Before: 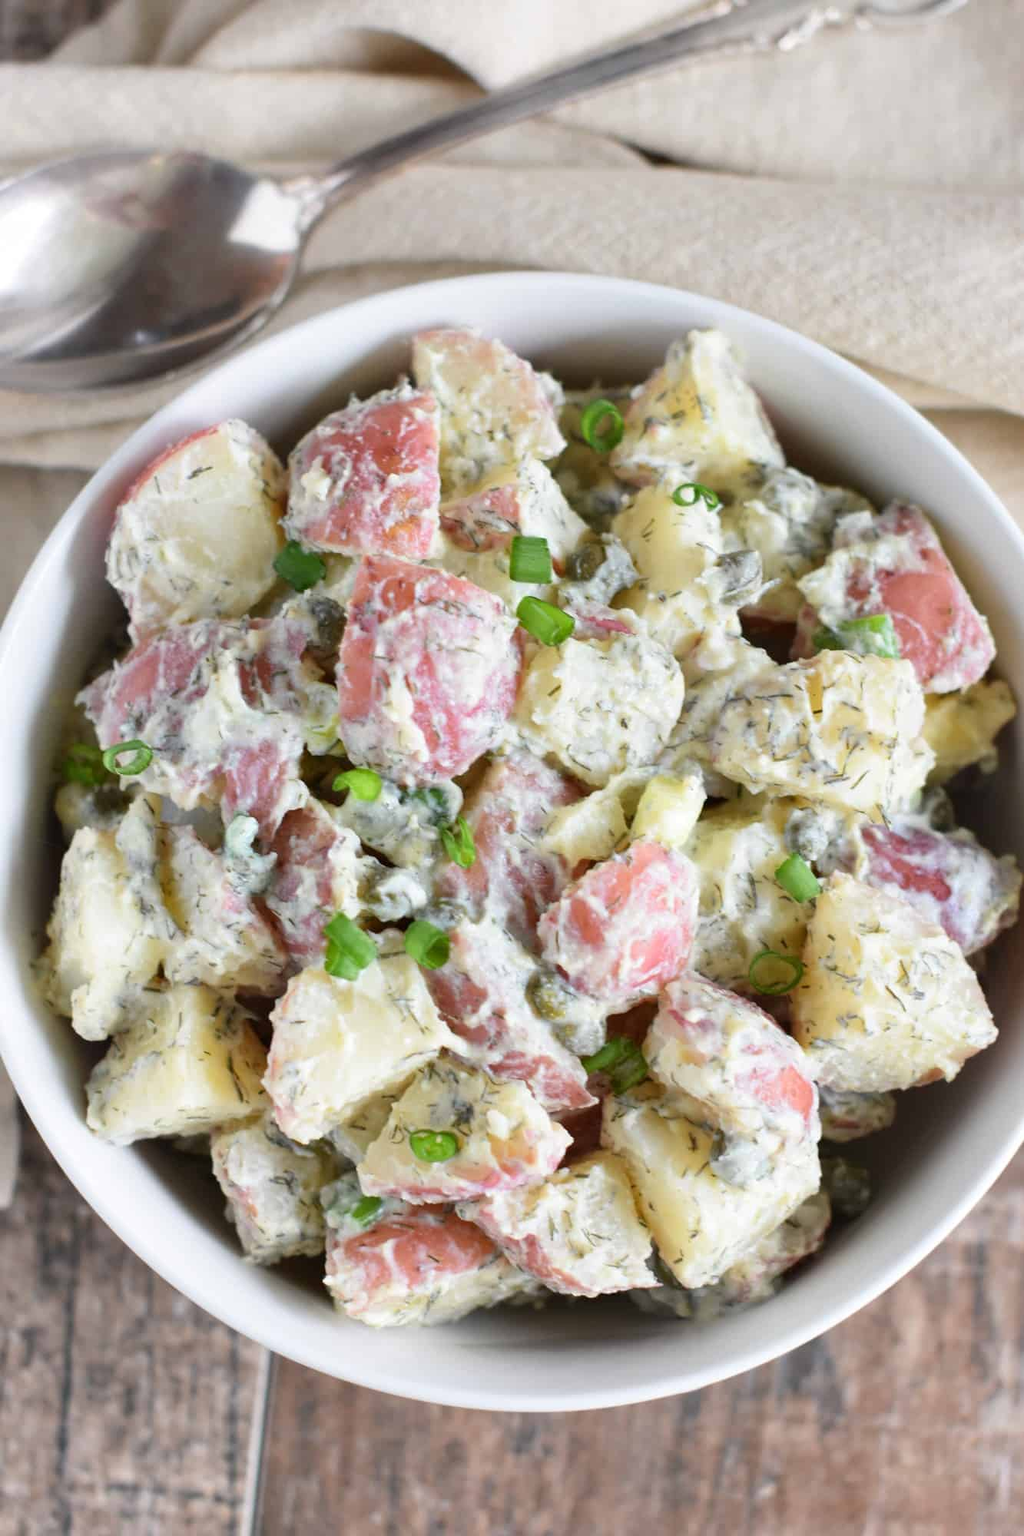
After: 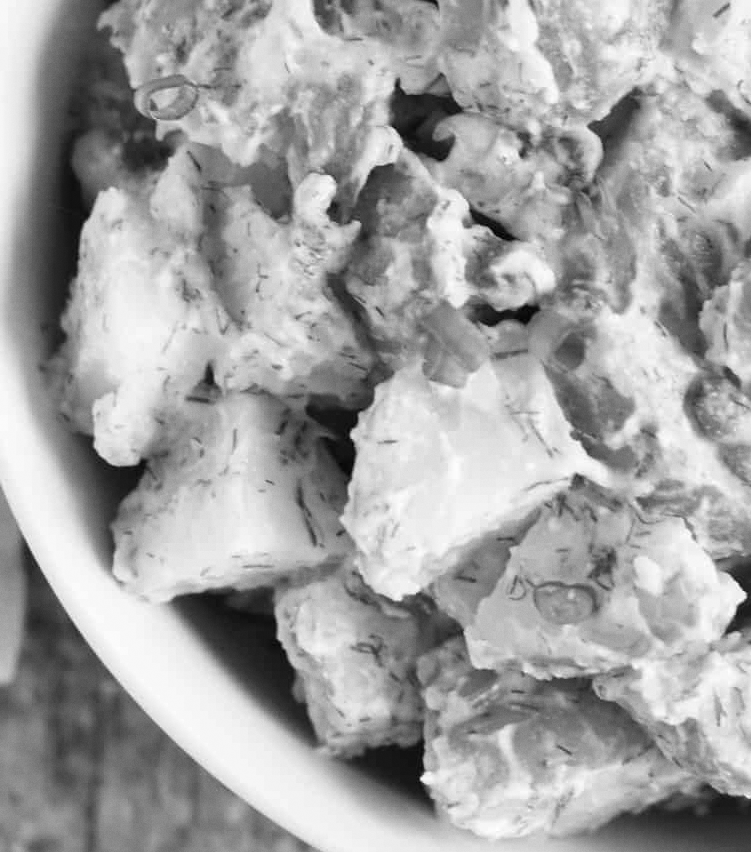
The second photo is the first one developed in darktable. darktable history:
crop: top 44.483%, right 43.593%, bottom 12.892%
grain: coarseness 0.09 ISO, strength 10%
monochrome: on, module defaults
